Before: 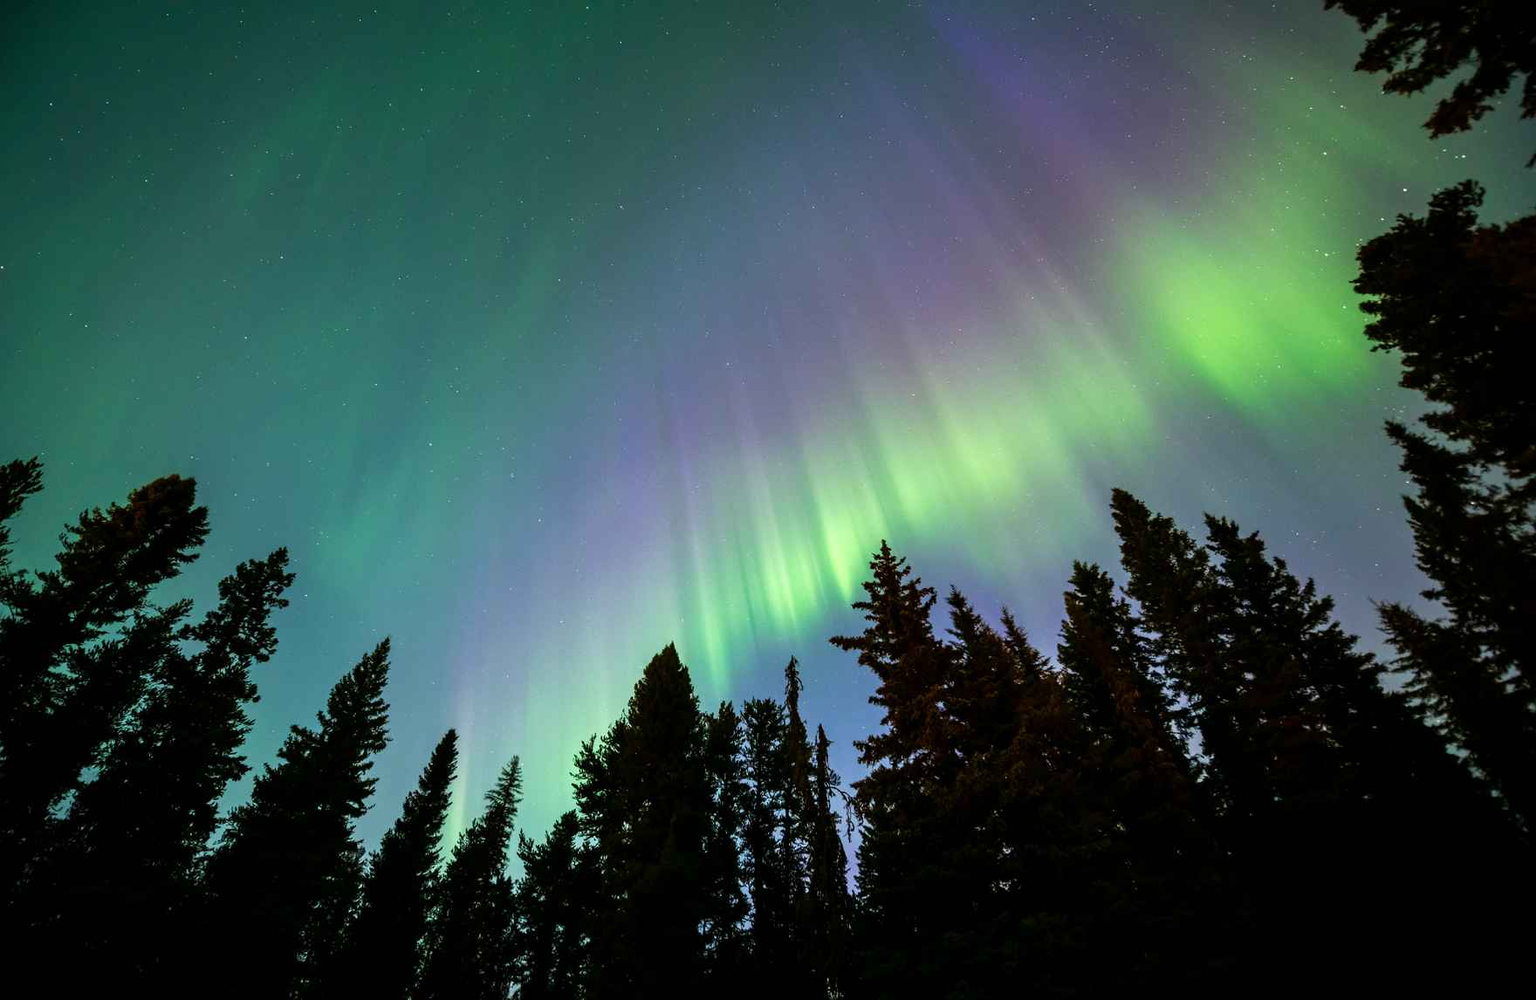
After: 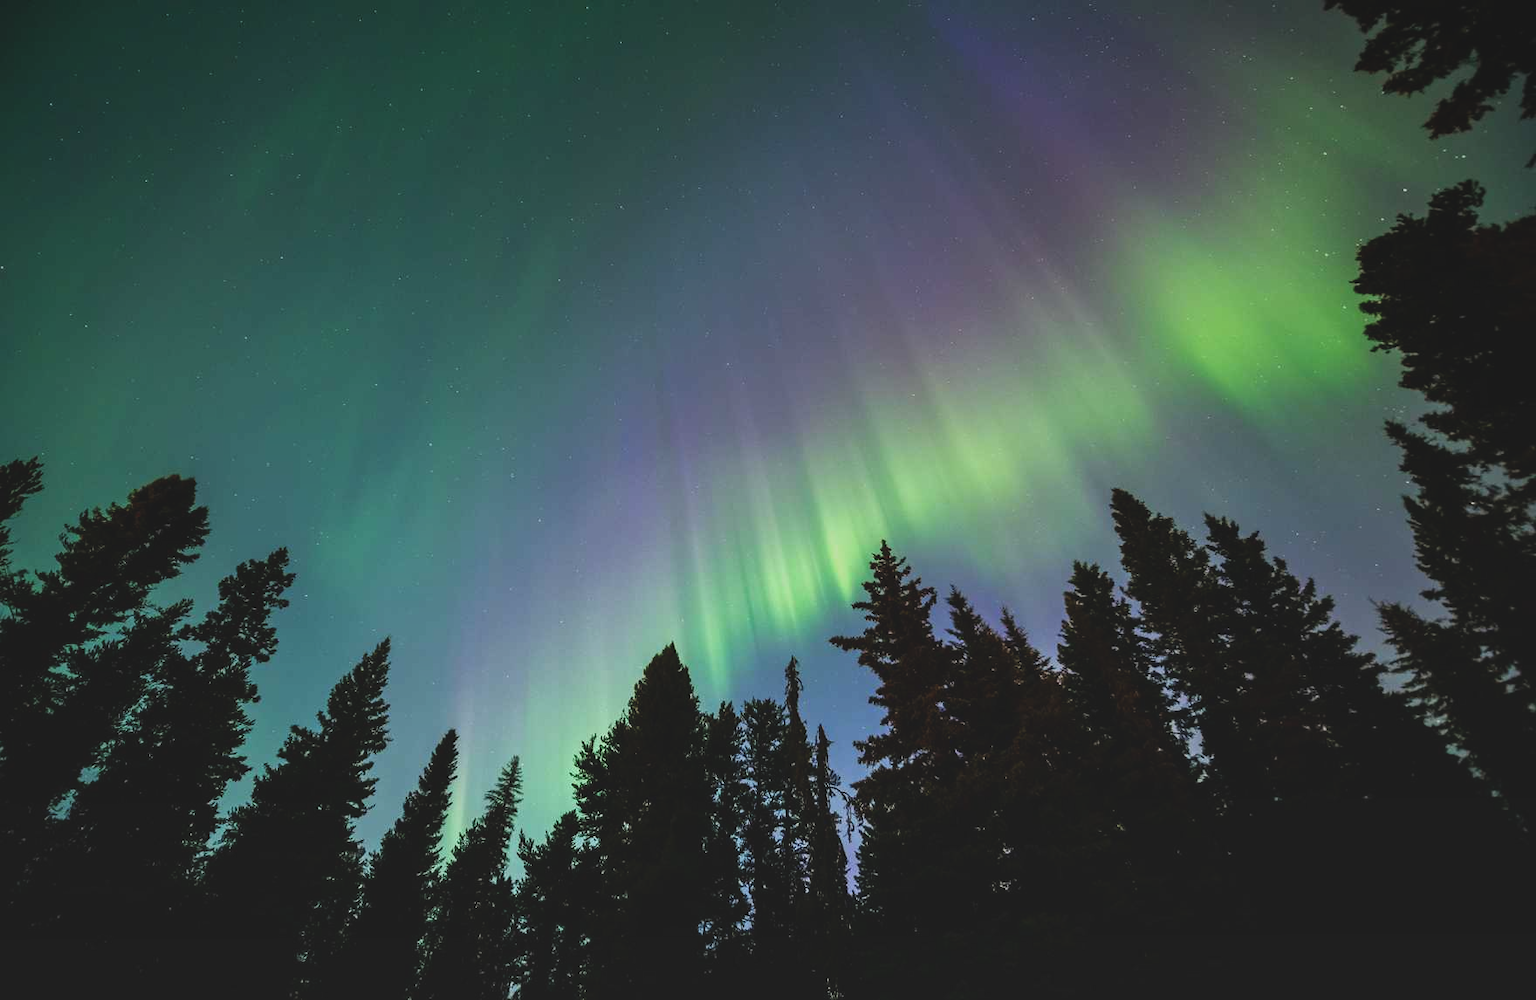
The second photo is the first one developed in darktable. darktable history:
graduated density: rotation -0.352°, offset 57.64
exposure: black level correction -0.015, exposure -0.125 EV, compensate highlight preservation false
